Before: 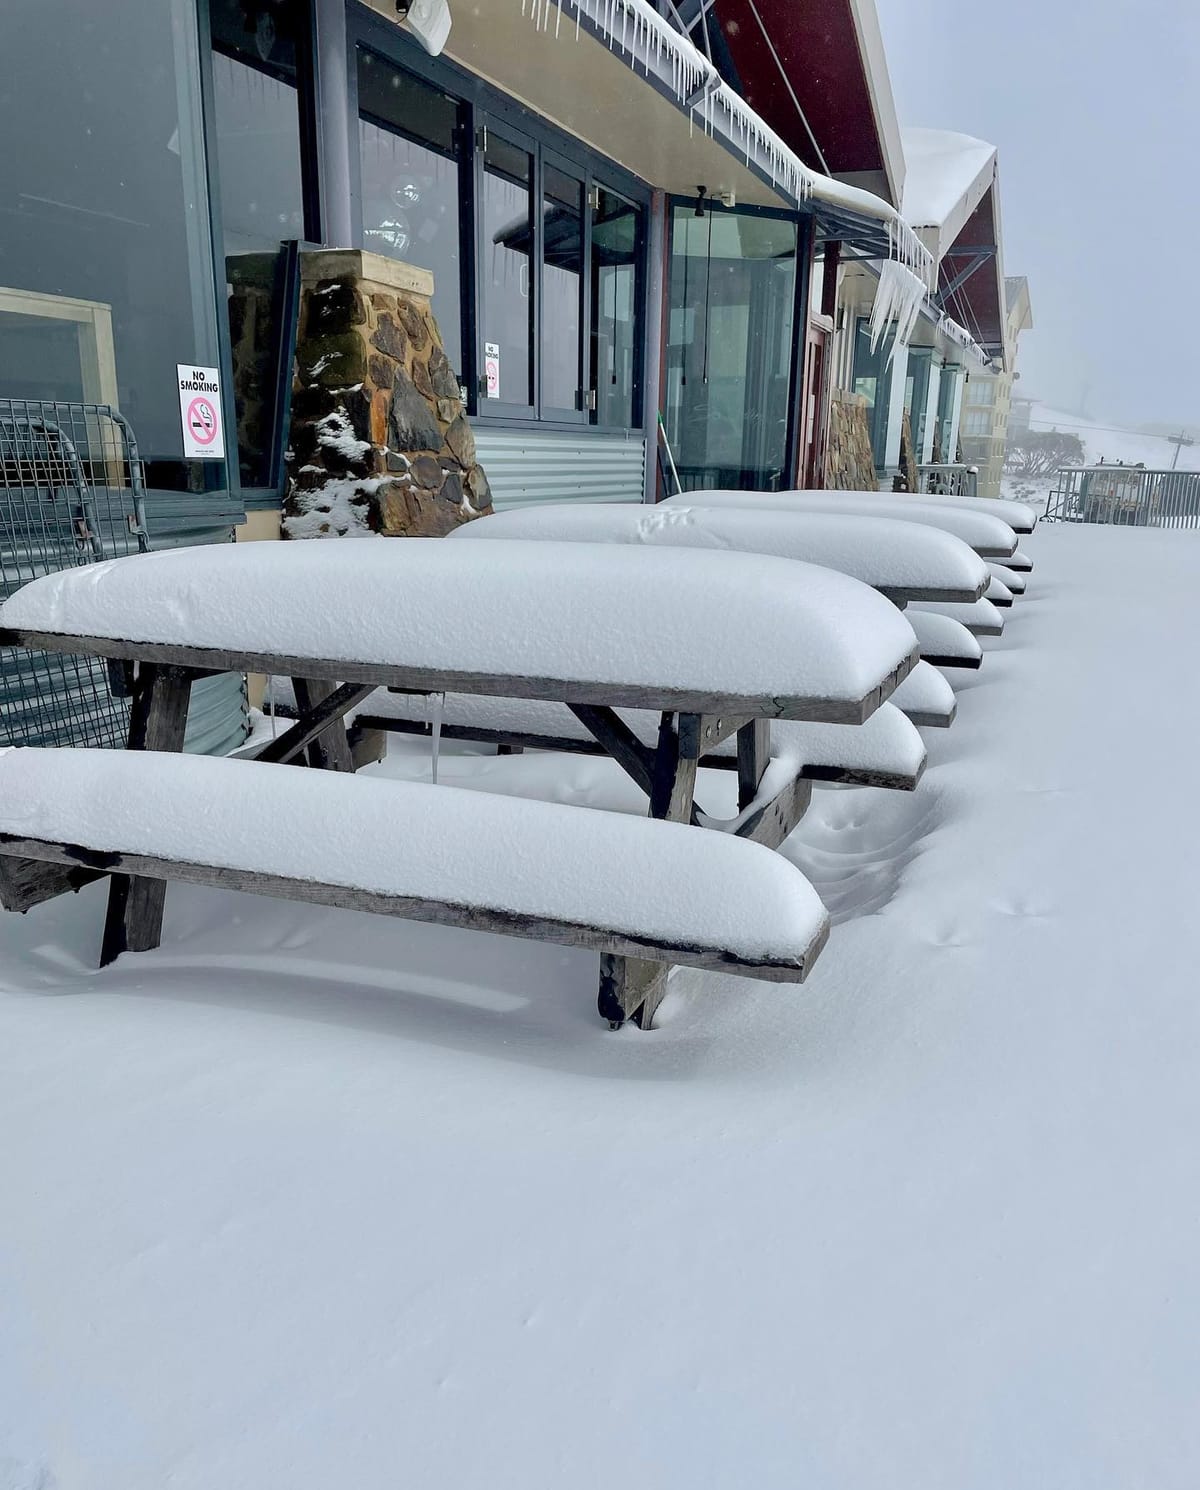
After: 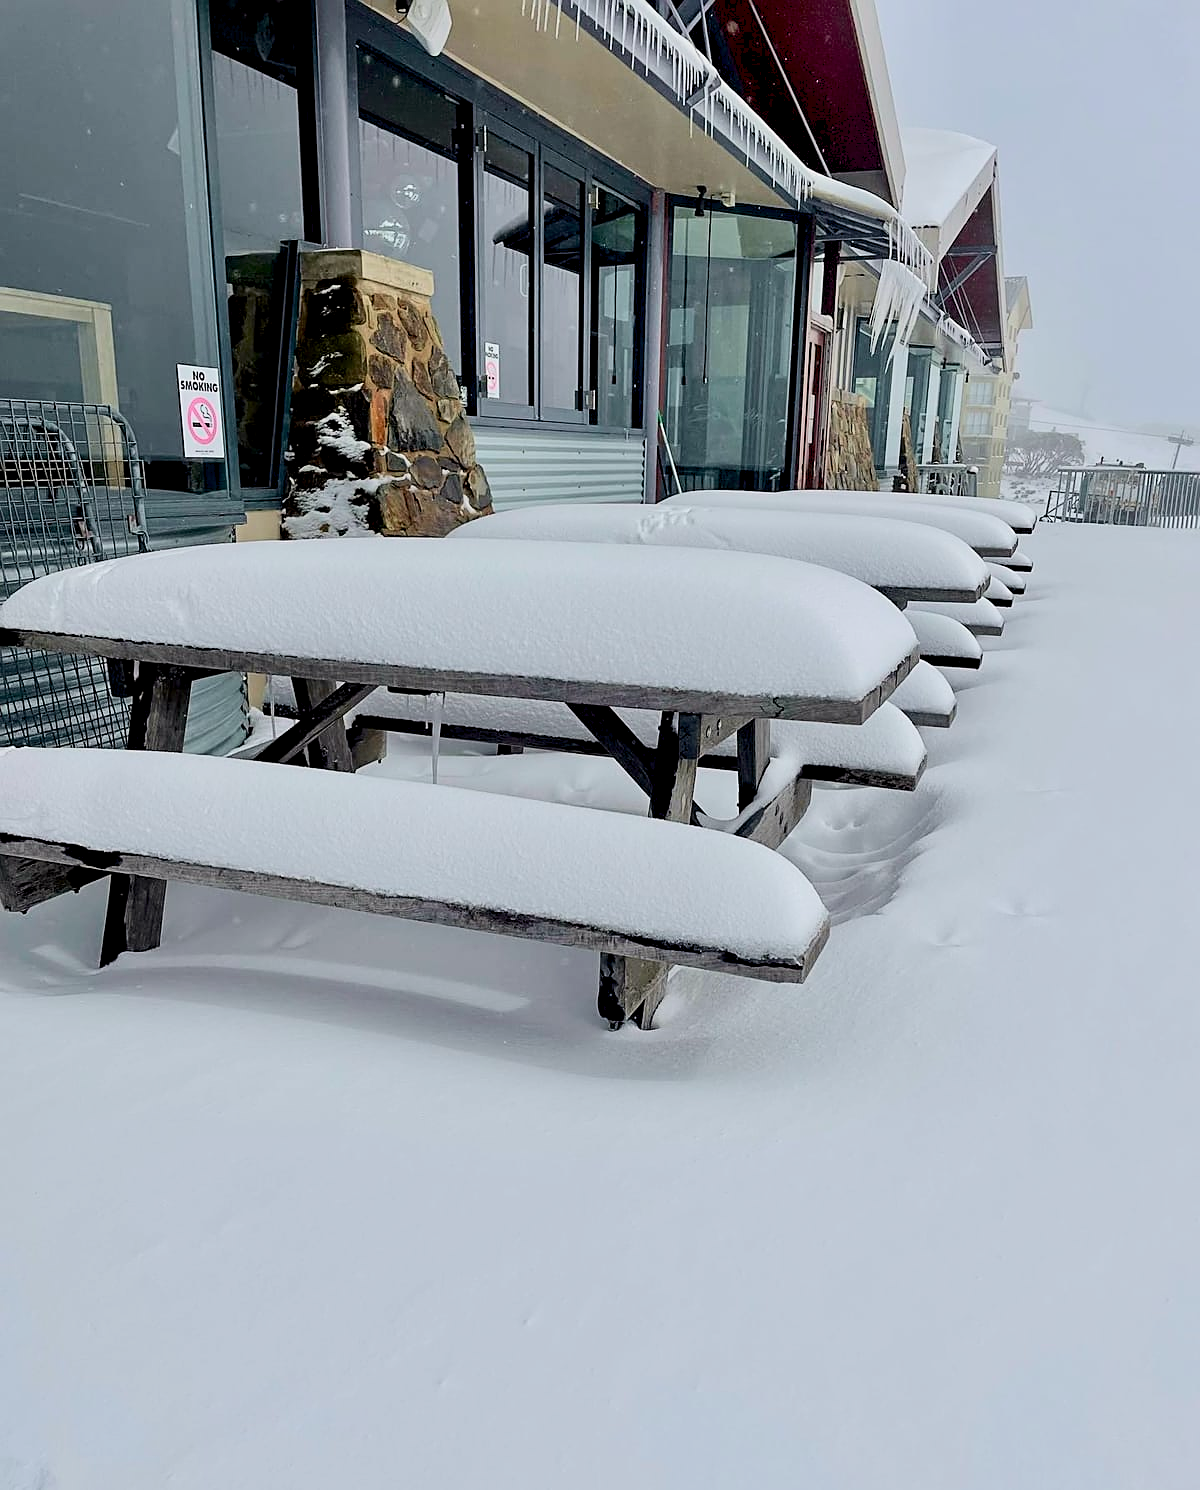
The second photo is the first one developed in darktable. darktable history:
sharpen: on, module defaults
tone curve: curves: ch0 [(0, 0) (0.091, 0.074) (0.184, 0.168) (0.491, 0.519) (0.748, 0.765) (1, 0.919)]; ch1 [(0, 0) (0.179, 0.173) (0.322, 0.32) (0.424, 0.424) (0.502, 0.504) (0.56, 0.578) (0.631, 0.667) (0.777, 0.806) (1, 1)]; ch2 [(0, 0) (0.434, 0.447) (0.483, 0.487) (0.547, 0.564) (0.676, 0.673) (1, 1)], color space Lab, independent channels, preserve colors none
levels: mode automatic
exposure: black level correction 0.005, exposure 0.014 EV, compensate highlight preservation false
